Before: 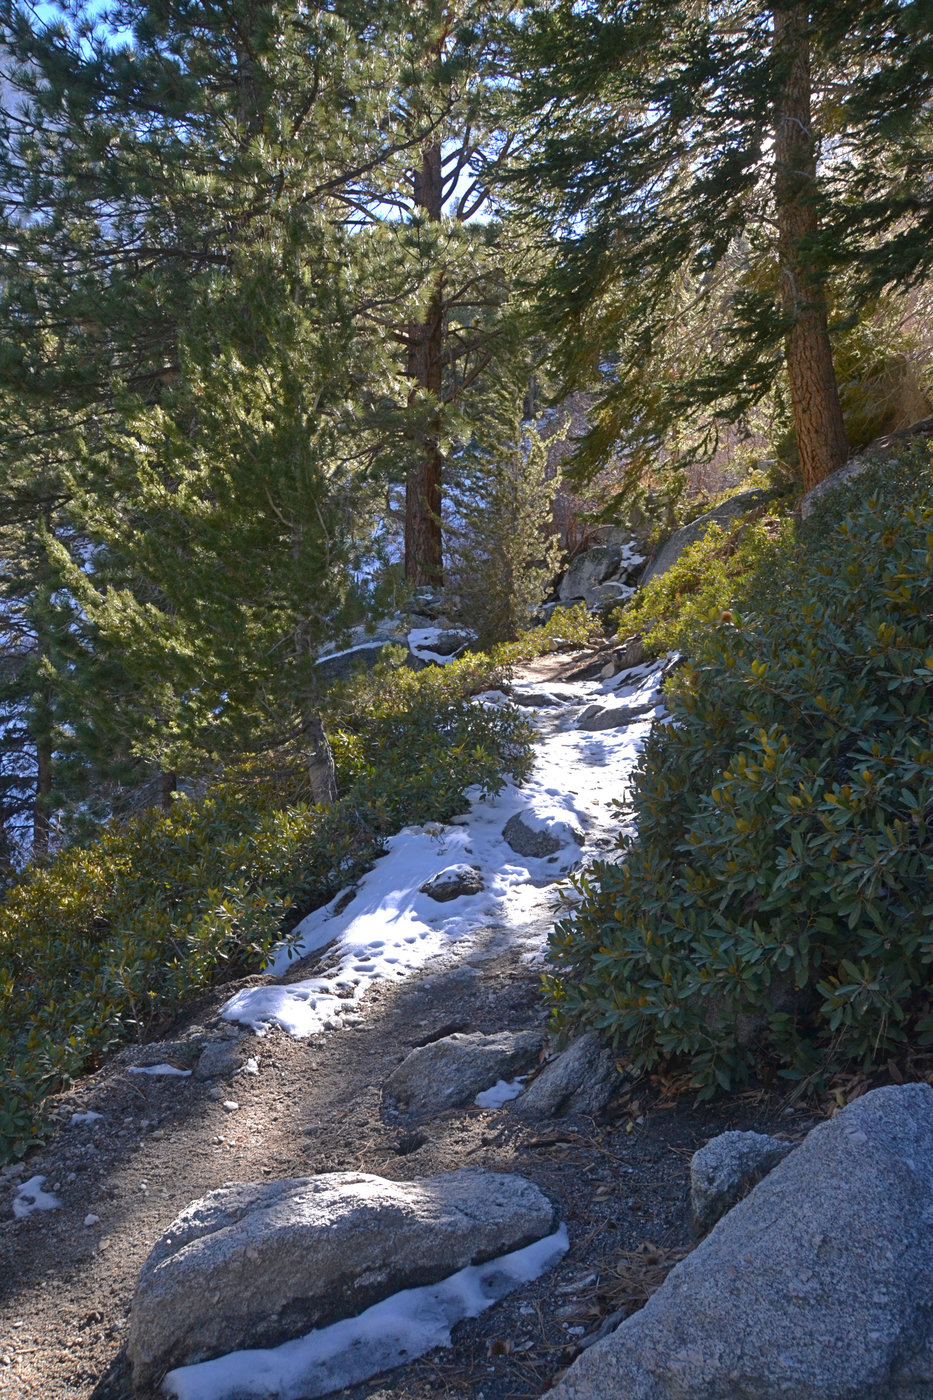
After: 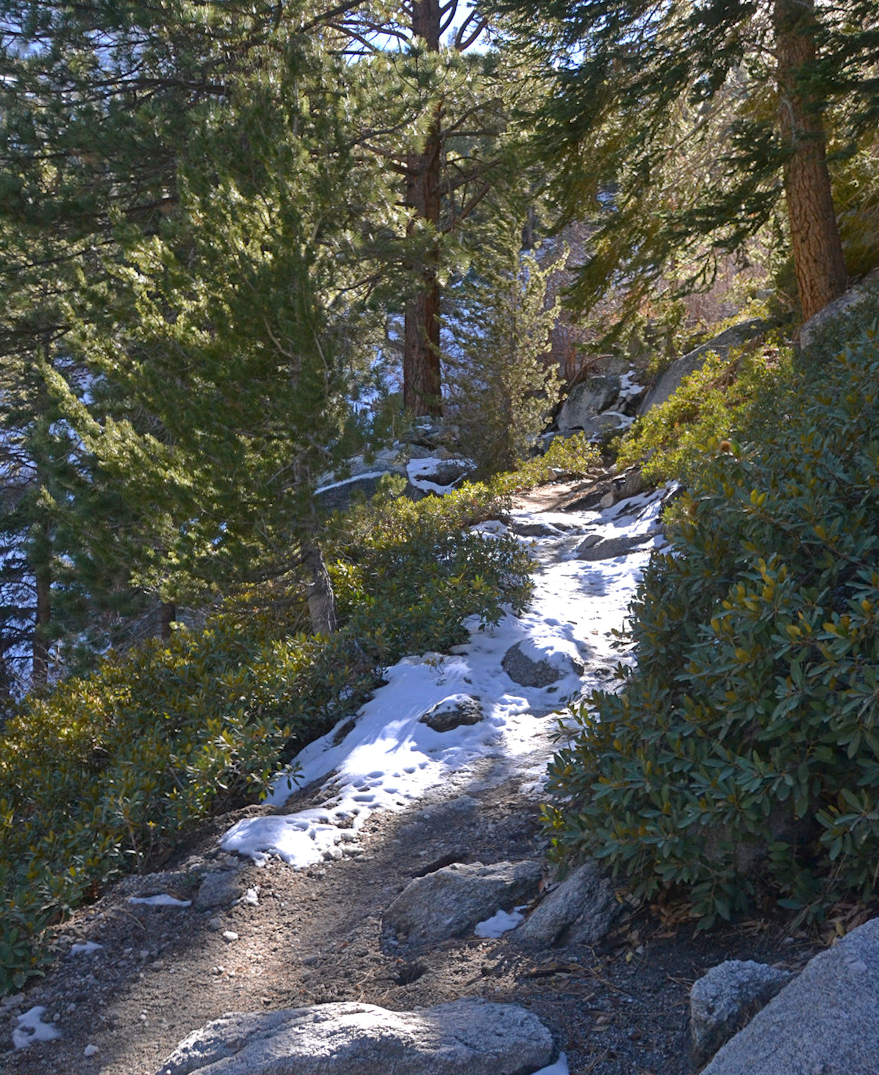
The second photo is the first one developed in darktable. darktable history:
crop and rotate: angle 0.091°, top 12.064%, right 5.481%, bottom 10.96%
levels: levels [0, 0.492, 0.984]
